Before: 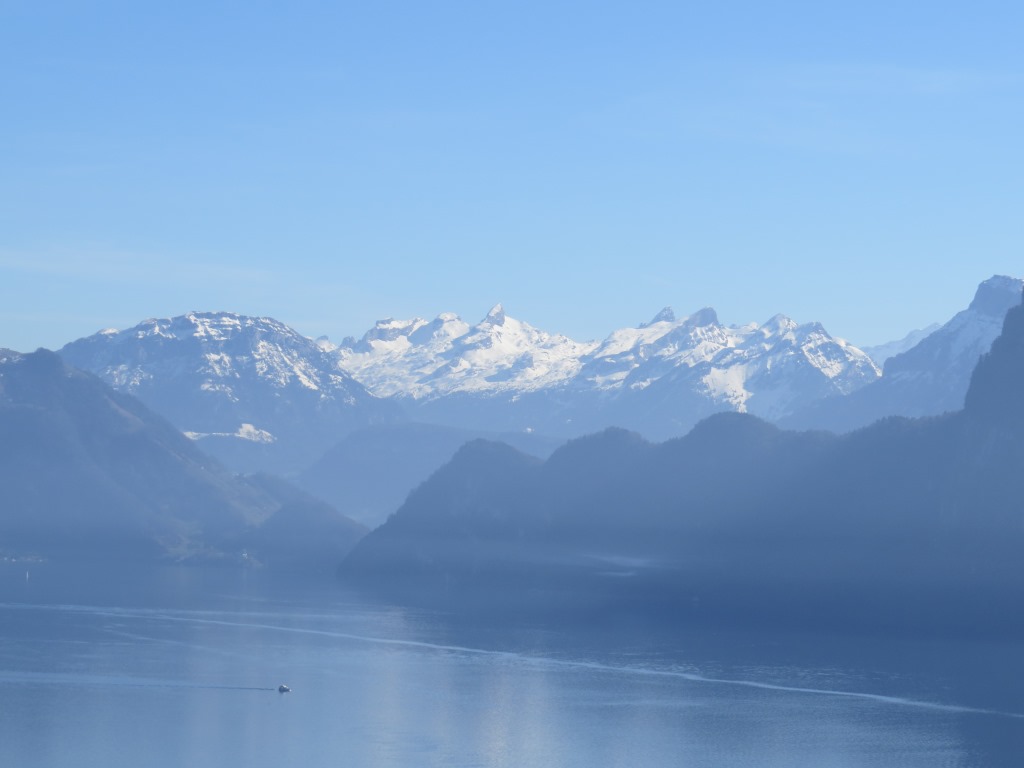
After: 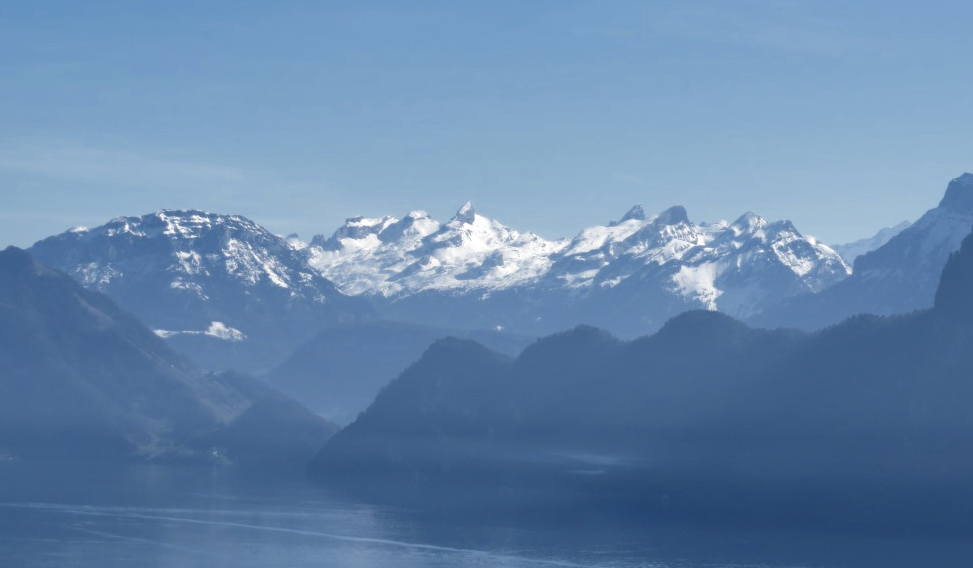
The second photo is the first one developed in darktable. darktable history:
velvia: strength 15%
local contrast: mode bilateral grid, contrast 25, coarseness 60, detail 151%, midtone range 0.2
color zones: curves: ch0 [(0, 0.5) (0.125, 0.4) (0.25, 0.5) (0.375, 0.4) (0.5, 0.4) (0.625, 0.35) (0.75, 0.35) (0.875, 0.5)]; ch1 [(0, 0.35) (0.125, 0.45) (0.25, 0.35) (0.375, 0.35) (0.5, 0.35) (0.625, 0.35) (0.75, 0.45) (0.875, 0.35)]; ch2 [(0, 0.6) (0.125, 0.5) (0.25, 0.5) (0.375, 0.6) (0.5, 0.6) (0.625, 0.5) (0.75, 0.5) (0.875, 0.5)]
crop and rotate: left 2.991%, top 13.302%, right 1.981%, bottom 12.636%
